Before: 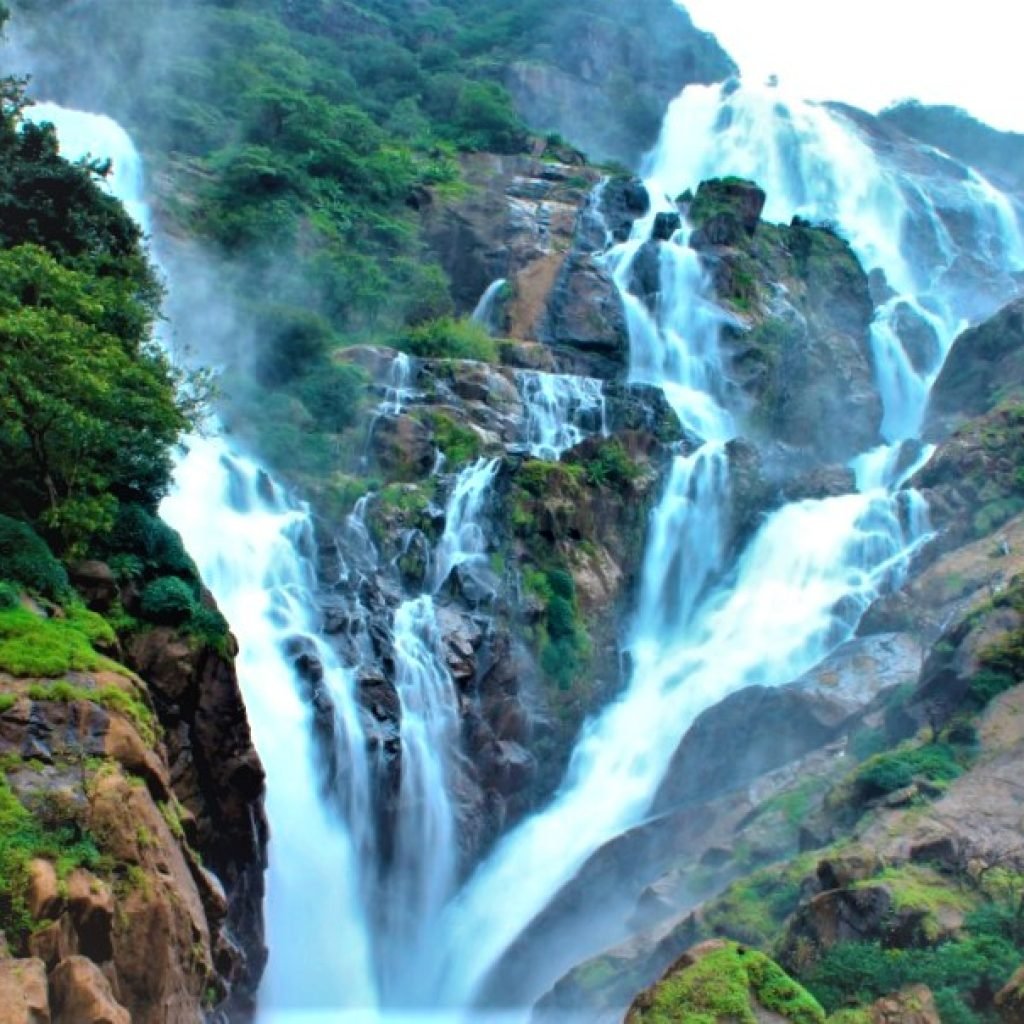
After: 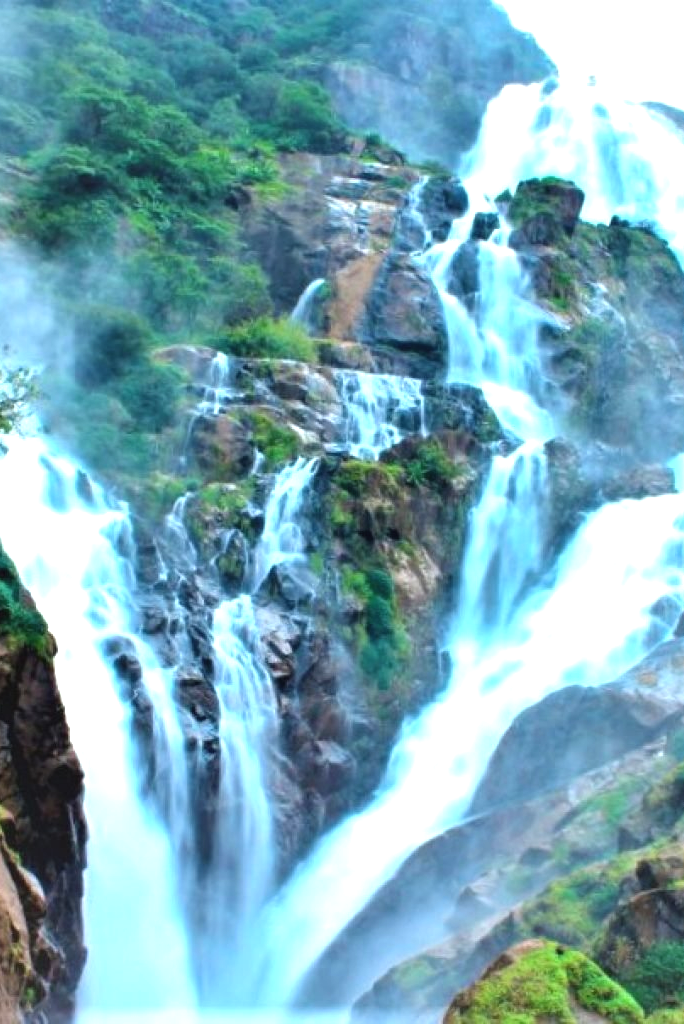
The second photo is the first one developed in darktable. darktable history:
exposure: black level correction -0.002, exposure 0.708 EV, compensate exposure bias true, compensate highlight preservation false
crop and rotate: left 17.732%, right 15.423%
